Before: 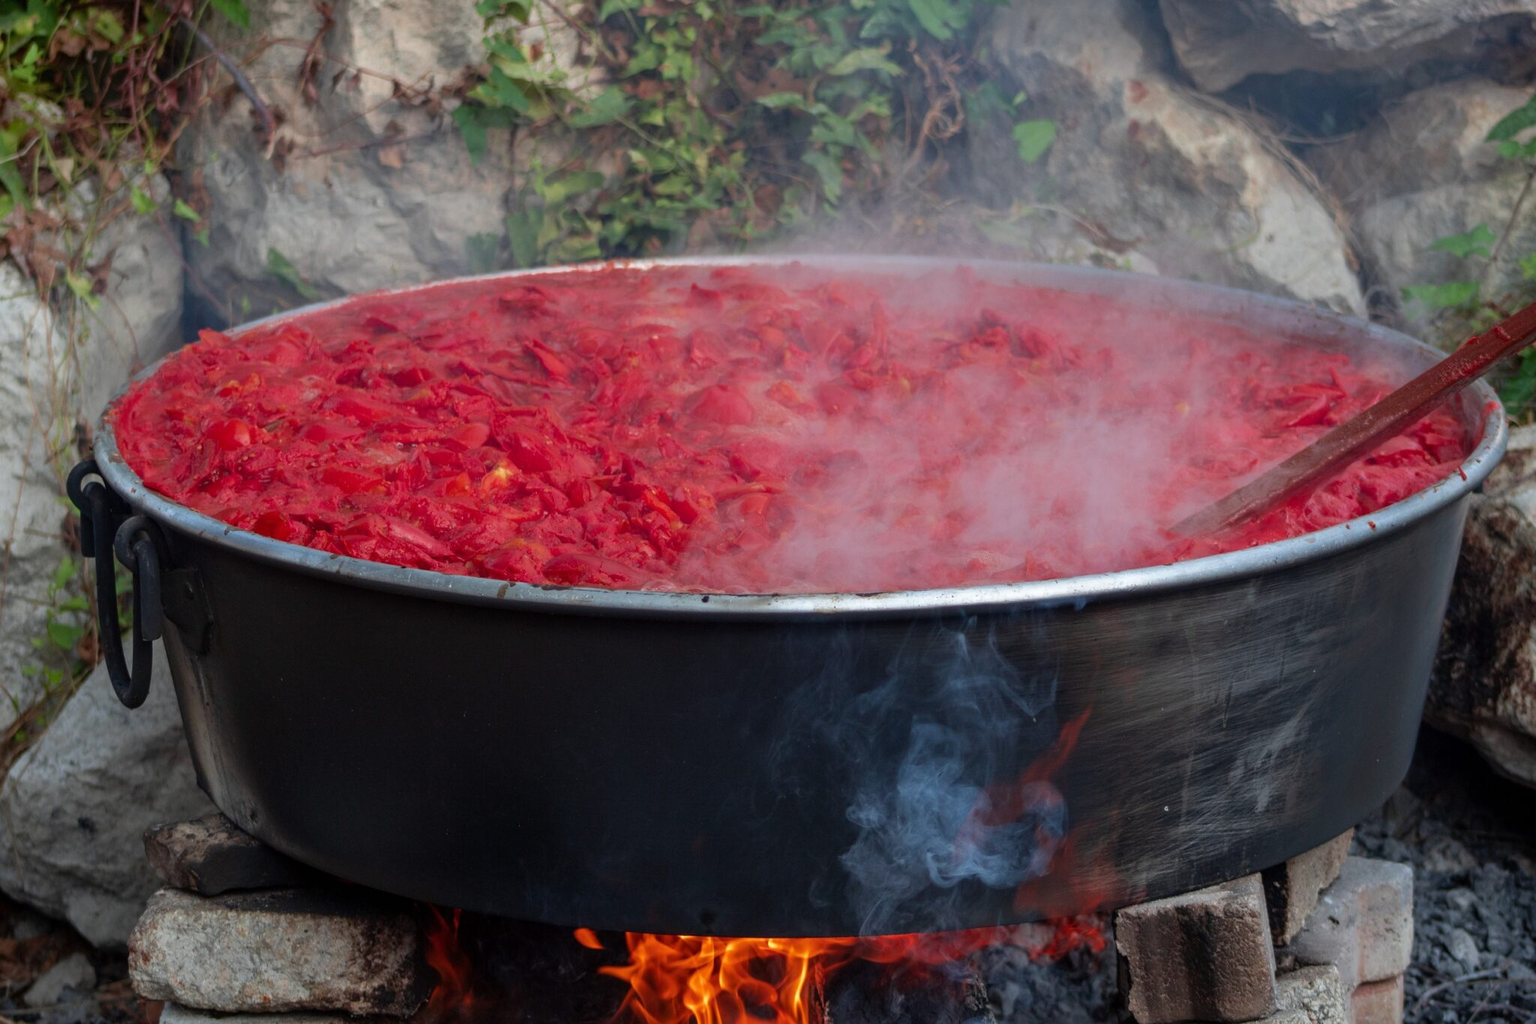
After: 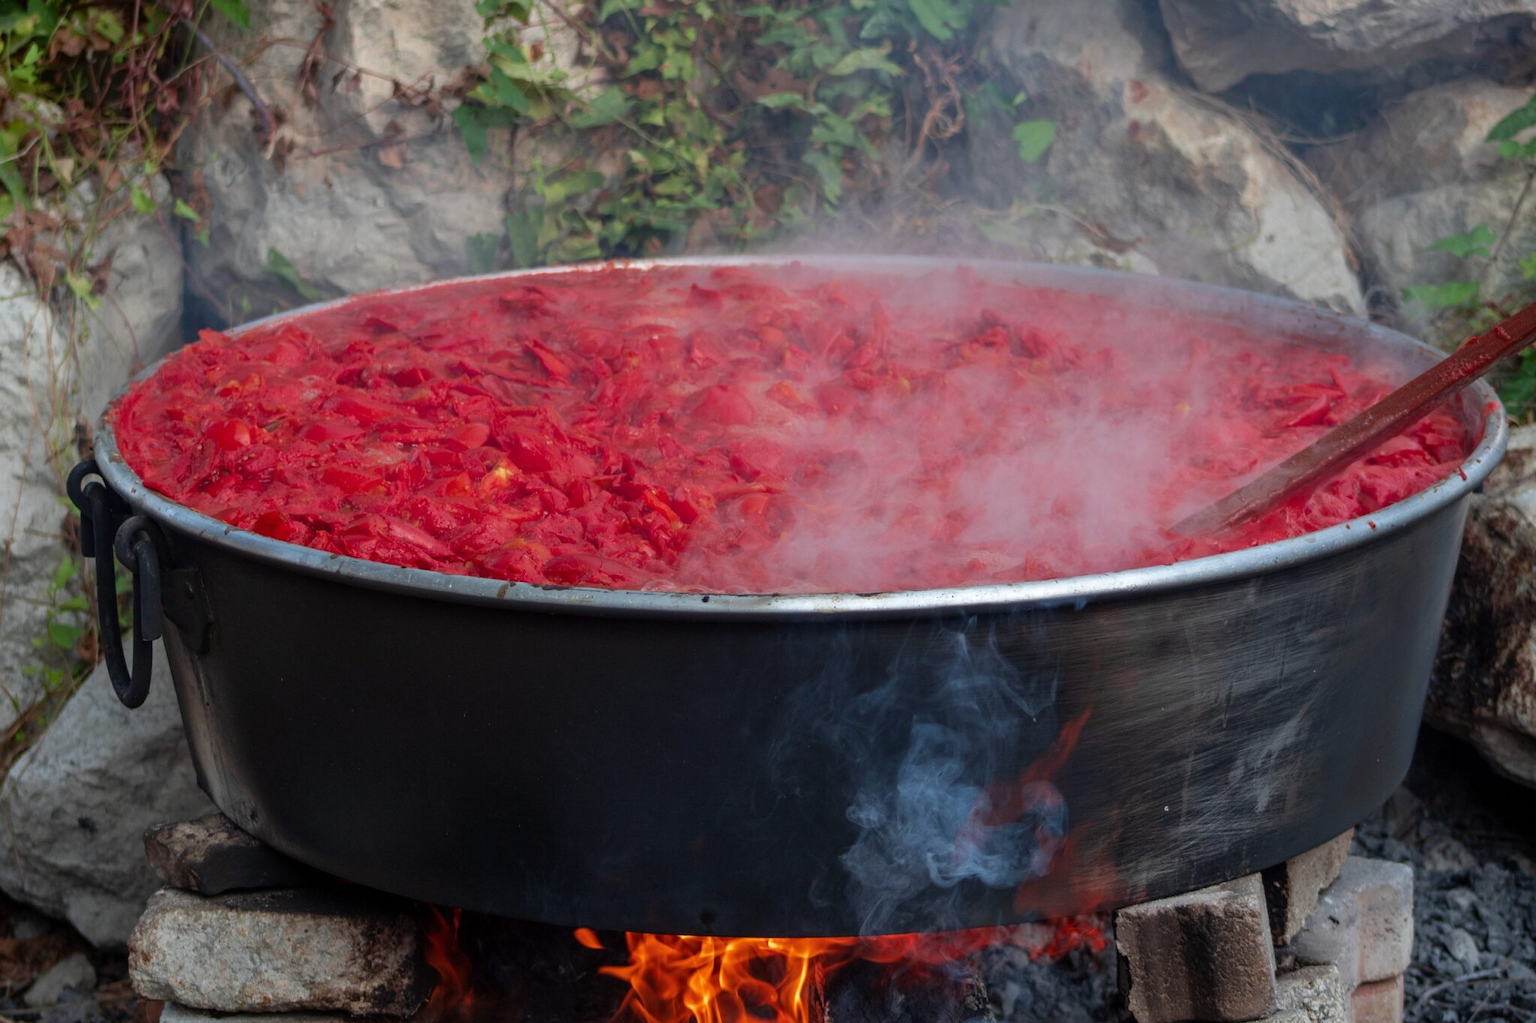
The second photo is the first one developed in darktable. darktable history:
tone equalizer: on, module defaults
white balance: emerald 1
